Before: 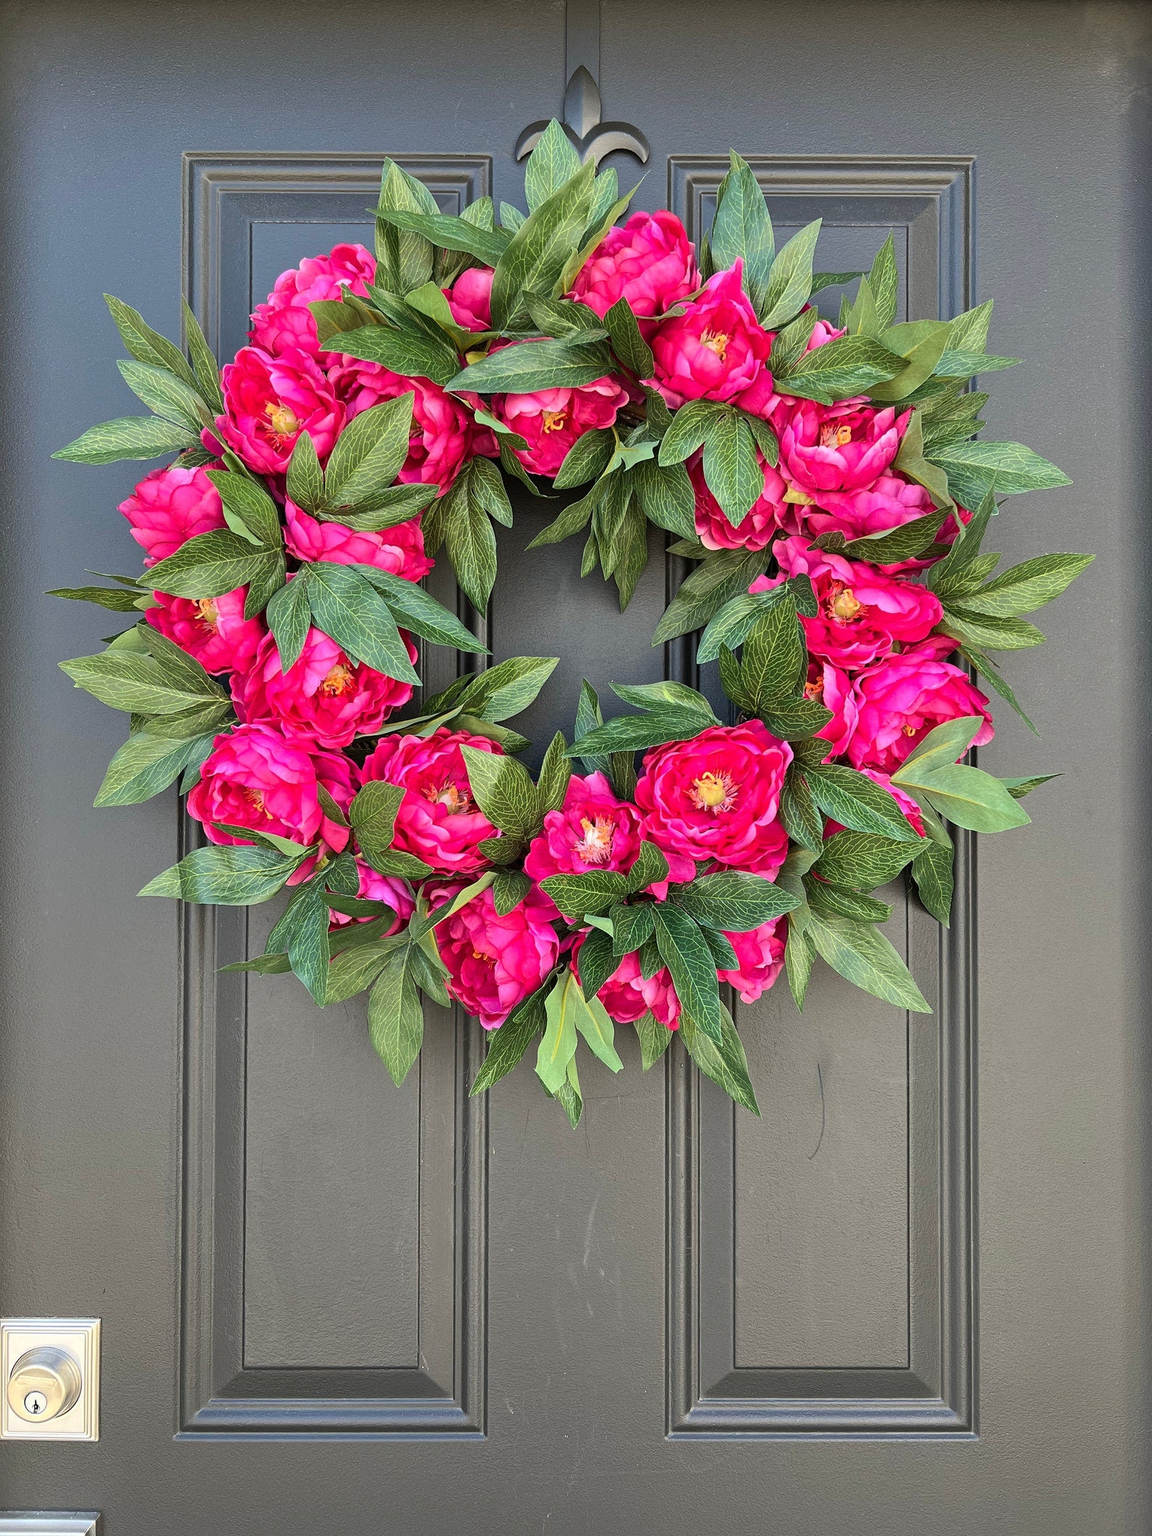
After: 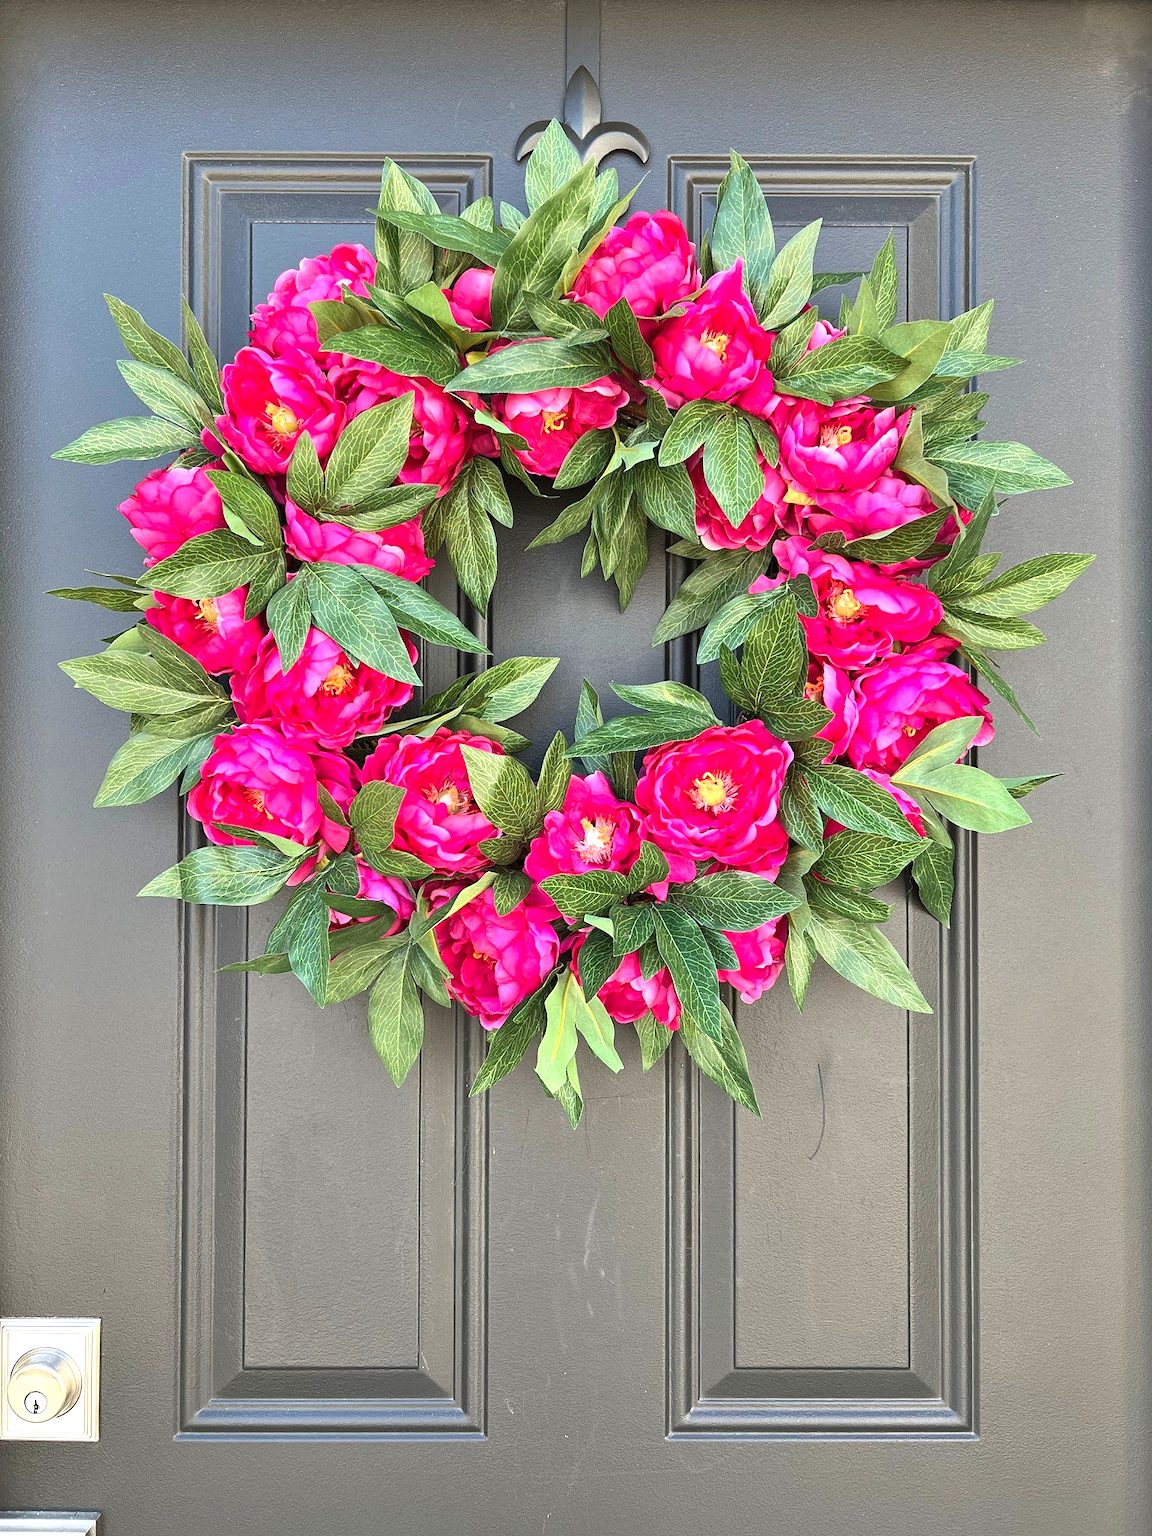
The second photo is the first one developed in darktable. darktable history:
exposure: black level correction 0, exposure 0.7 EV, compensate exposure bias true, compensate highlight preservation false
shadows and highlights: soften with gaussian
